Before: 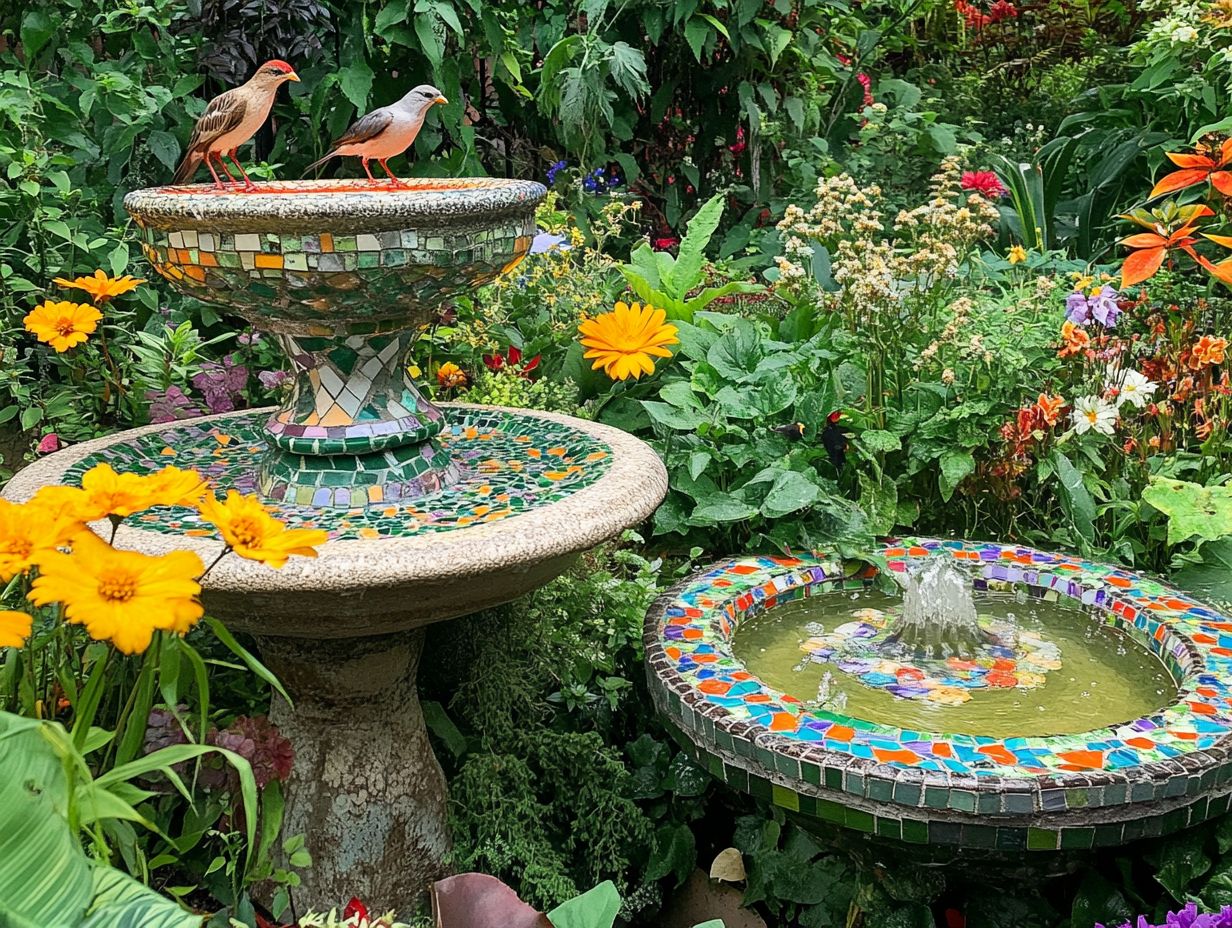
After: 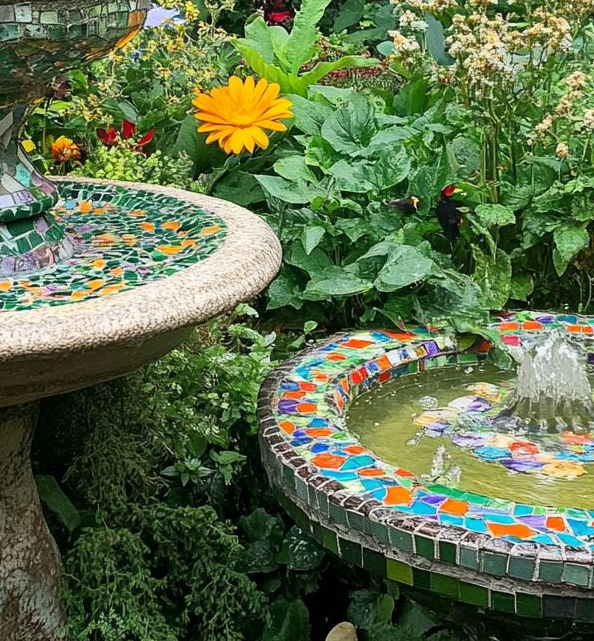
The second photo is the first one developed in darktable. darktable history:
crop: left 31.404%, top 24.387%, right 20.315%, bottom 6.432%
